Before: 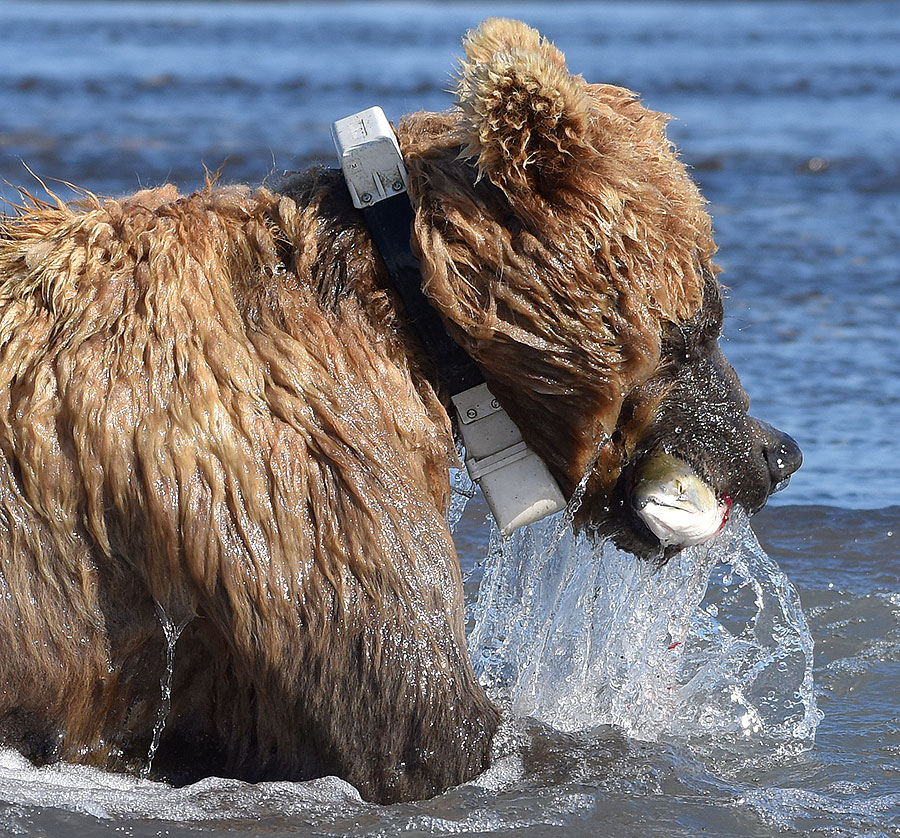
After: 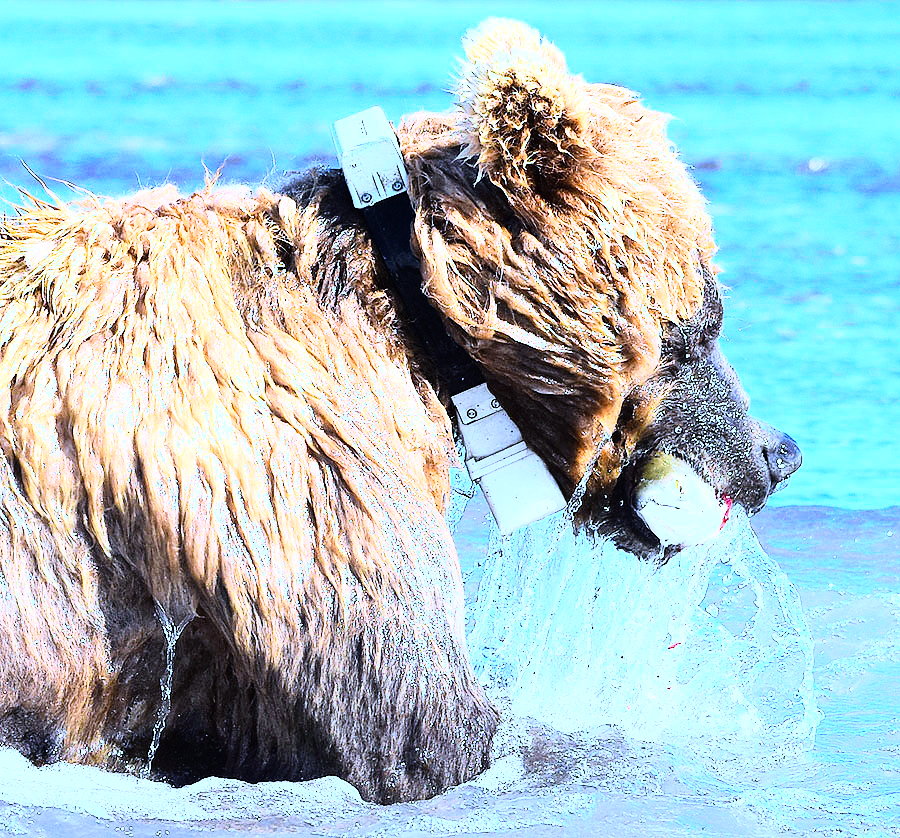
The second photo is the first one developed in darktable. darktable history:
white balance: red 0.871, blue 1.249
rgb curve: curves: ch0 [(0, 0) (0.21, 0.15) (0.24, 0.21) (0.5, 0.75) (0.75, 0.96) (0.89, 0.99) (1, 1)]; ch1 [(0, 0.02) (0.21, 0.13) (0.25, 0.2) (0.5, 0.67) (0.75, 0.9) (0.89, 0.97) (1, 1)]; ch2 [(0, 0.02) (0.21, 0.13) (0.25, 0.2) (0.5, 0.67) (0.75, 0.9) (0.89, 0.97) (1, 1)], compensate middle gray true
color balance rgb: perceptual saturation grading › global saturation 20%, global vibrance 20%
exposure: black level correction 0, exposure 1.2 EV, compensate exposure bias true, compensate highlight preservation false
